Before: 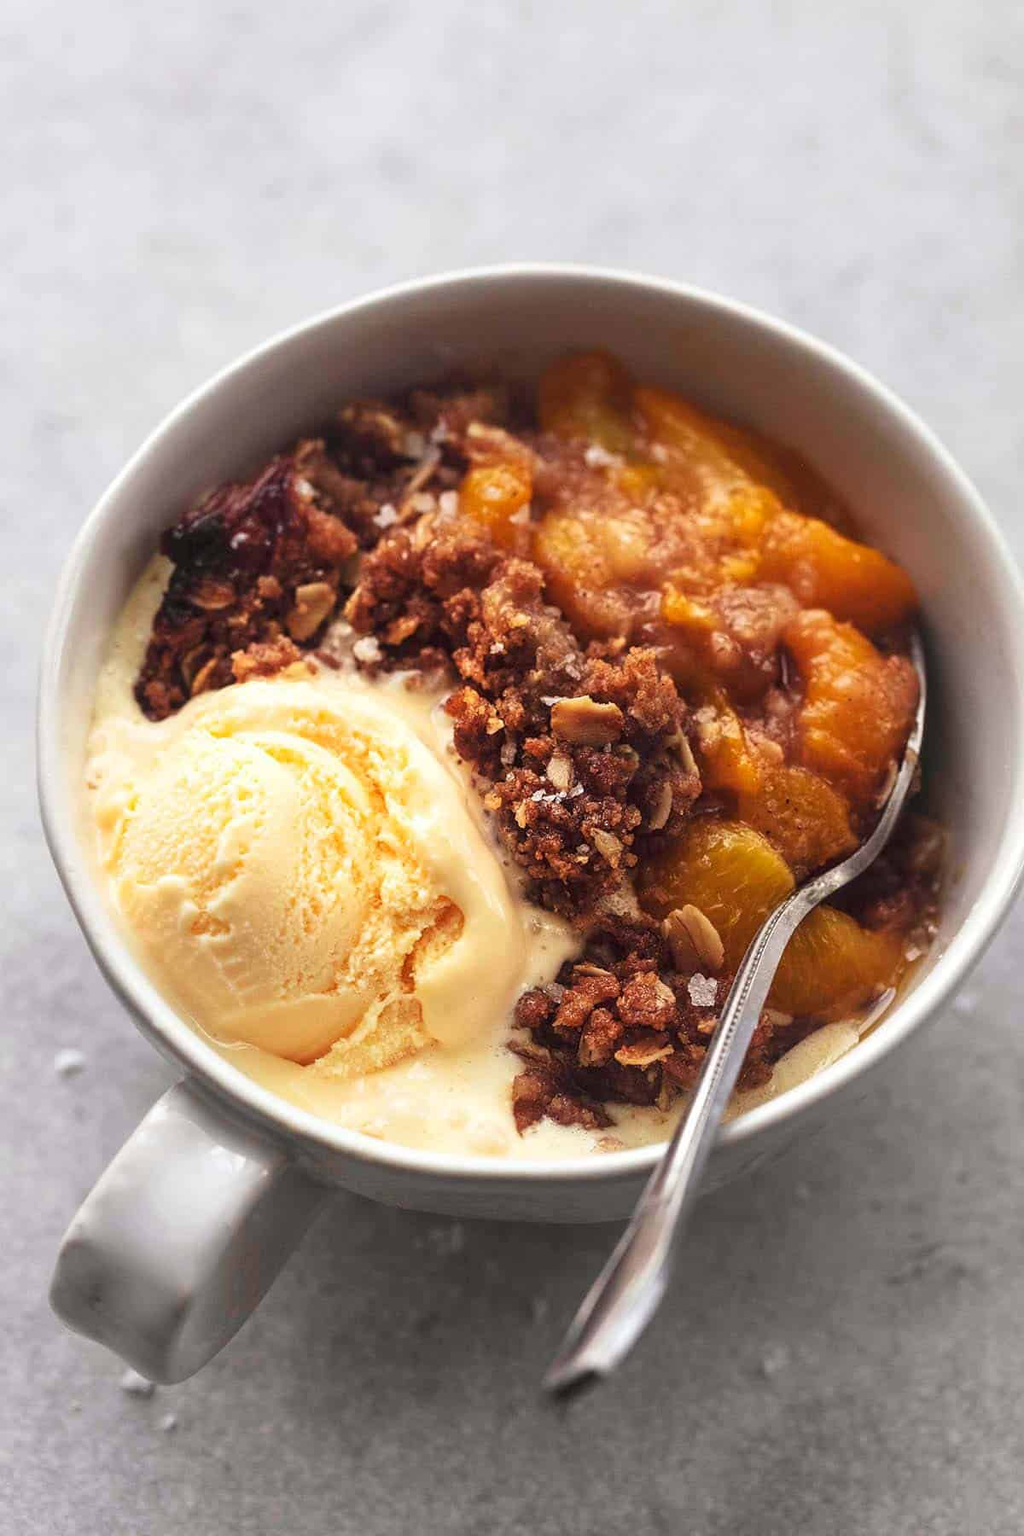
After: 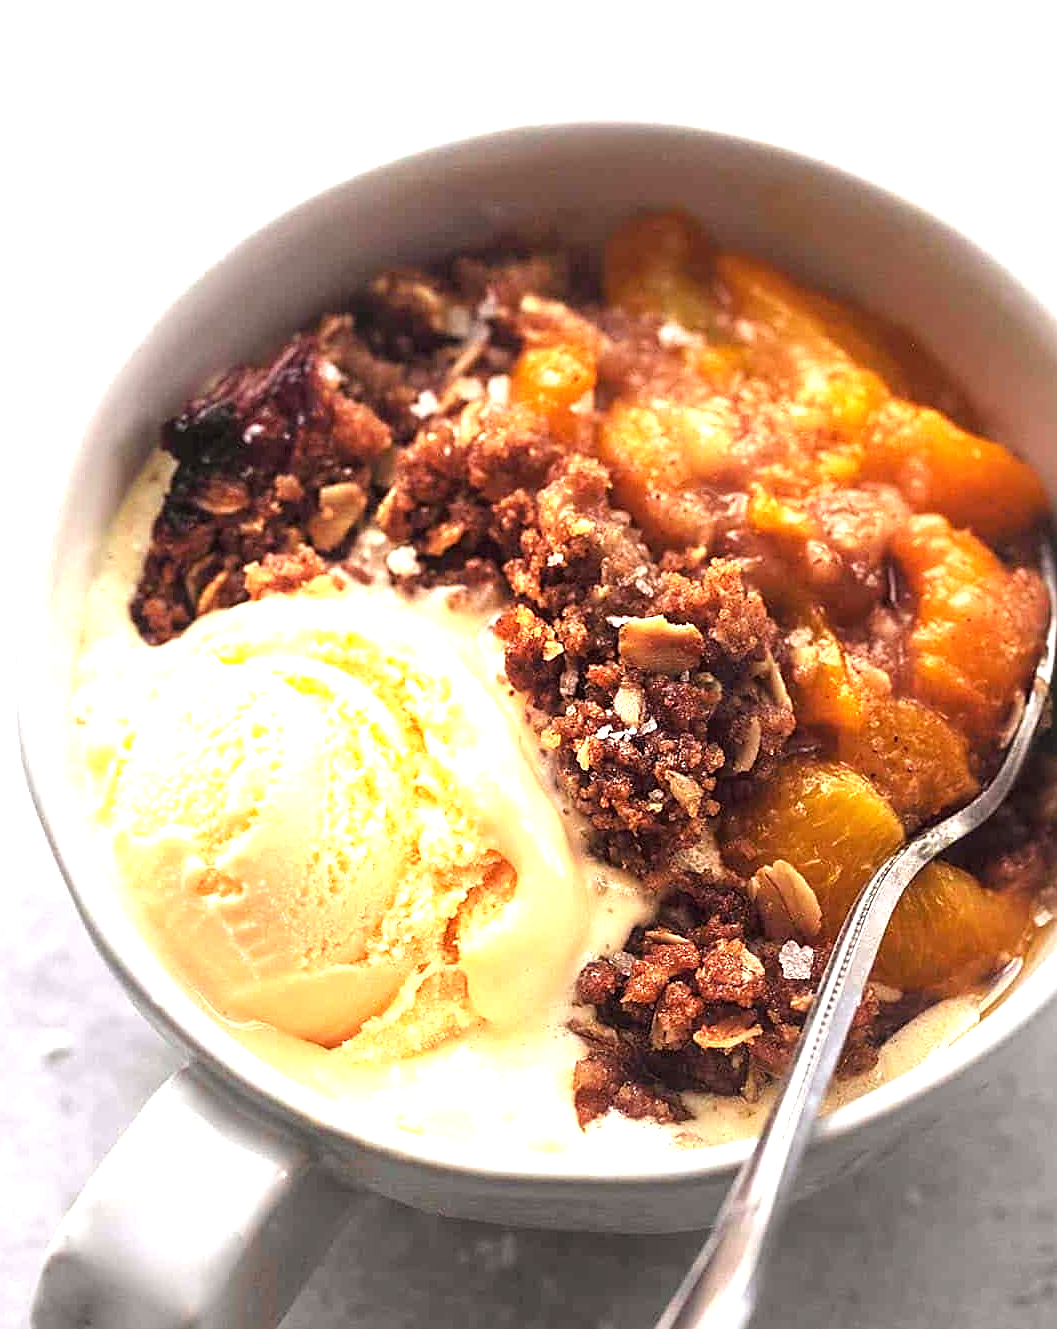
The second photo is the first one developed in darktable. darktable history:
crop and rotate: left 2.316%, top 11.115%, right 9.566%, bottom 15.027%
tone equalizer: -8 EV -0.398 EV, -7 EV -0.385 EV, -6 EV -0.359 EV, -5 EV -0.256 EV, -3 EV 0.217 EV, -2 EV 0.326 EV, -1 EV 0.411 EV, +0 EV 0.421 EV
exposure: exposure 0.505 EV, compensate highlight preservation false
sharpen: on, module defaults
